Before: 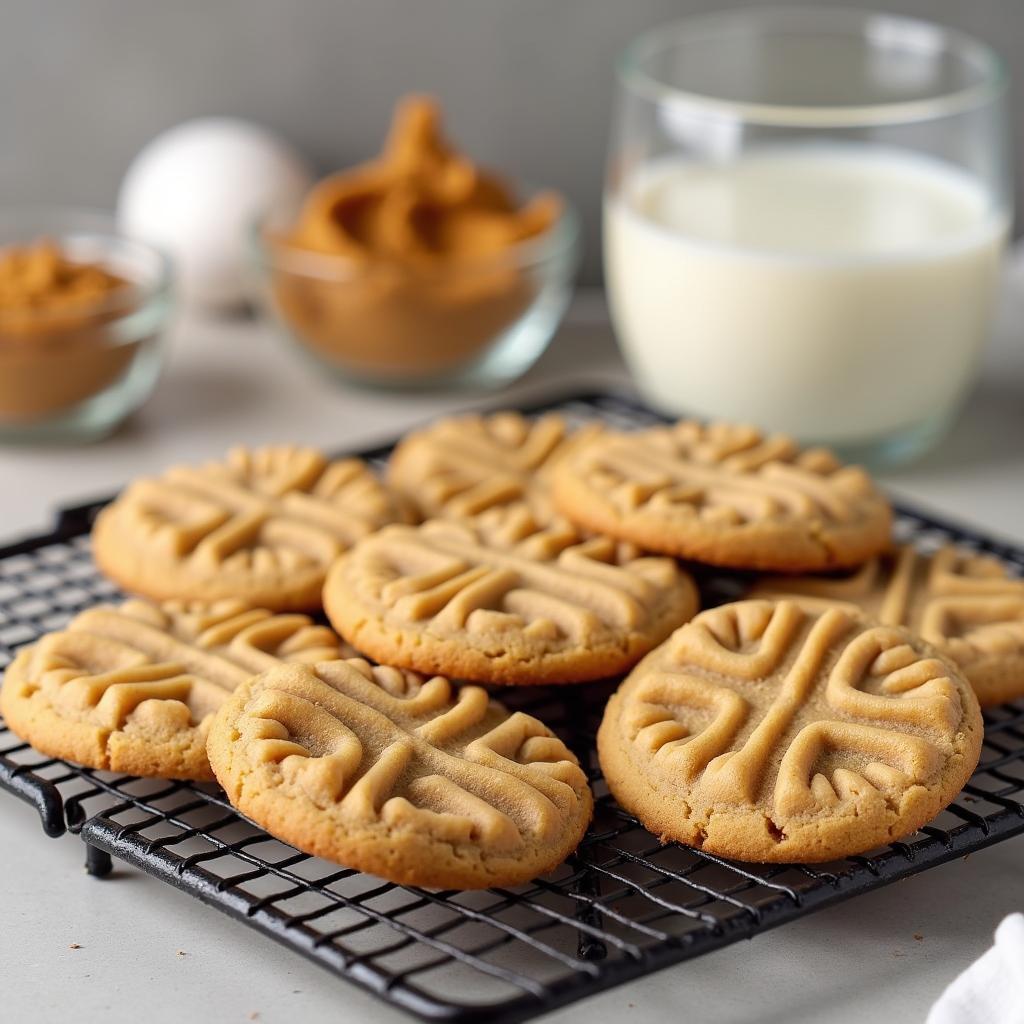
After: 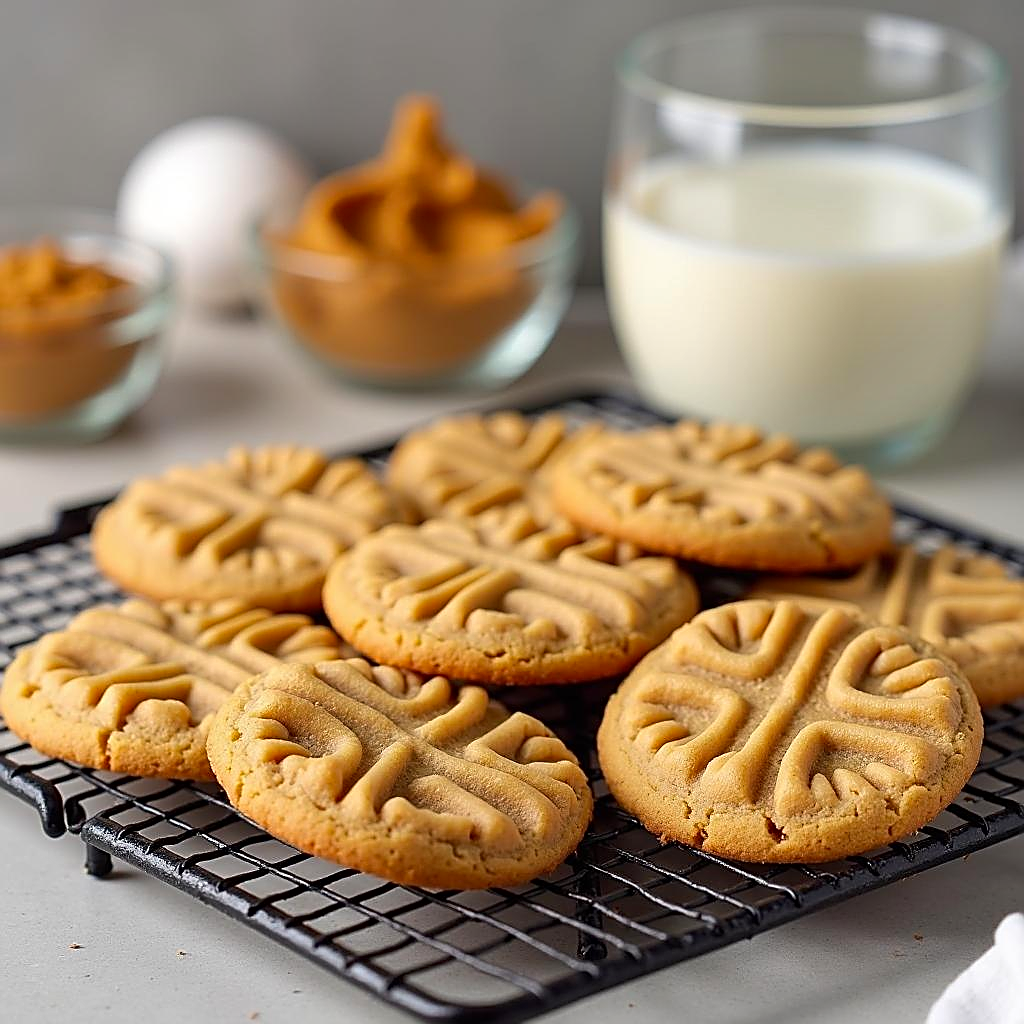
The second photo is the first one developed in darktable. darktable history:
sharpen: amount 0.895
contrast brightness saturation: saturation 0.13
shadows and highlights: shadows 47.47, highlights -41.85, soften with gaussian
